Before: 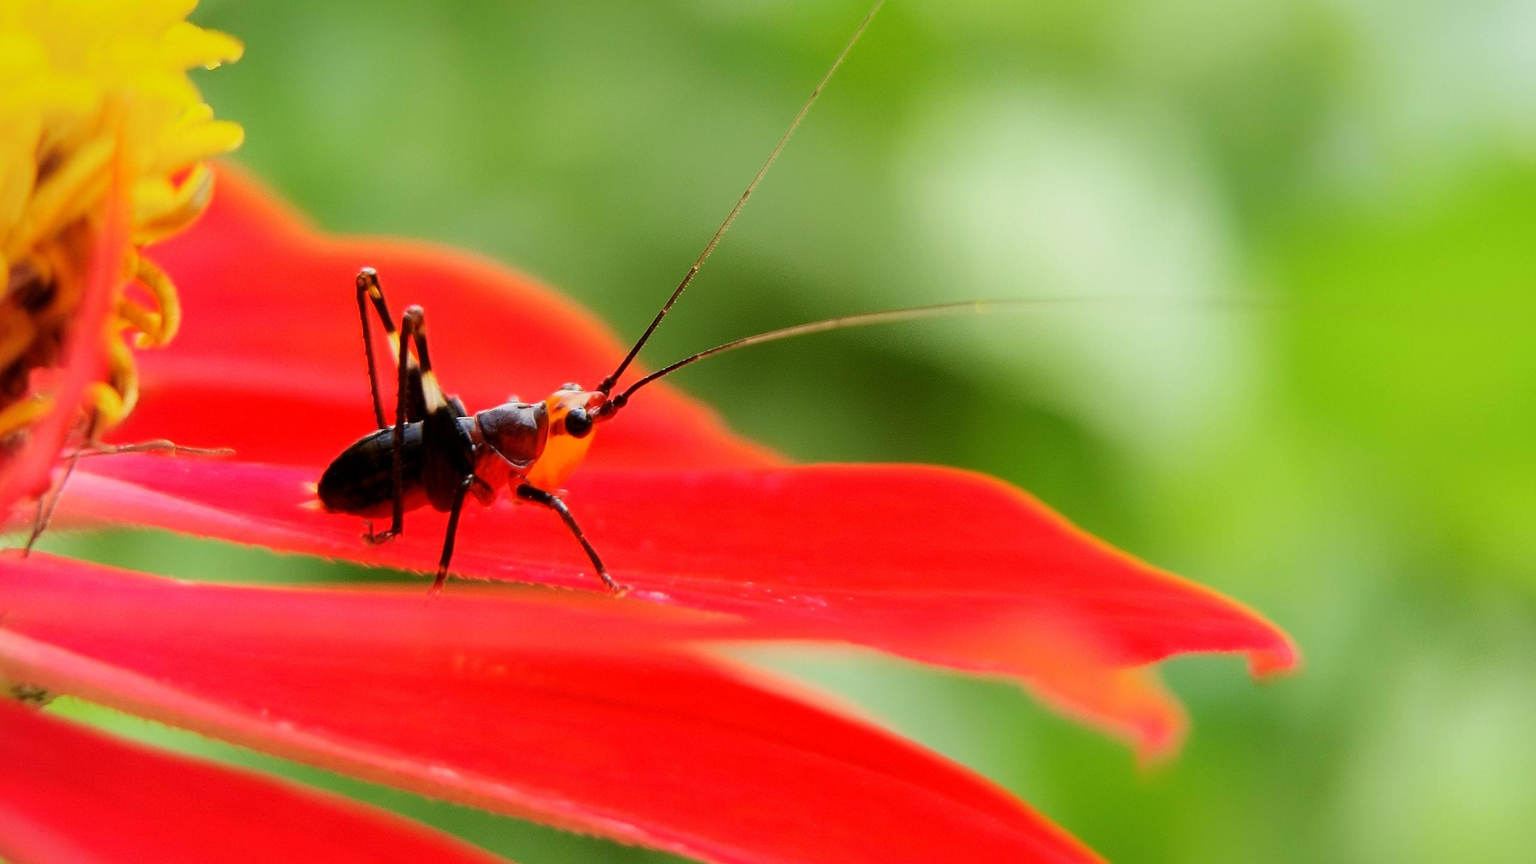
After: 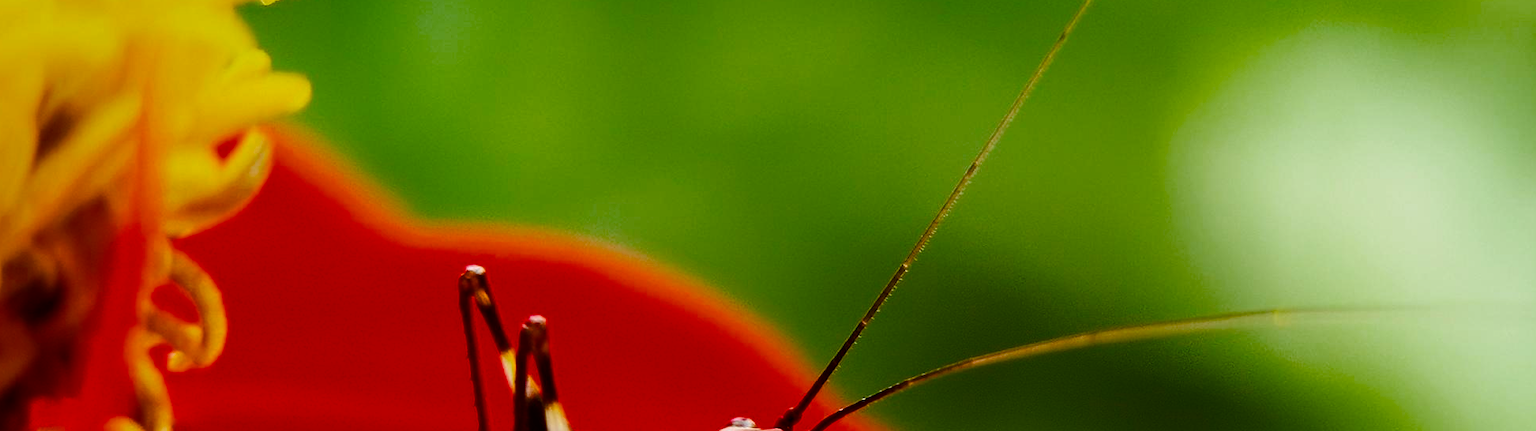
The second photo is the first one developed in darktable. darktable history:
color balance rgb: linear chroma grading › shadows 19.731%, linear chroma grading › highlights 4.36%, linear chroma grading › mid-tones 10.295%, perceptual saturation grading › global saturation 34.747%, perceptual saturation grading › highlights -29.811%, perceptual saturation grading › shadows 35.935%, saturation formula JzAzBz (2021)
crop: left 0.526%, top 7.646%, right 23.496%, bottom 54.392%
contrast brightness saturation: brightness -0.091
